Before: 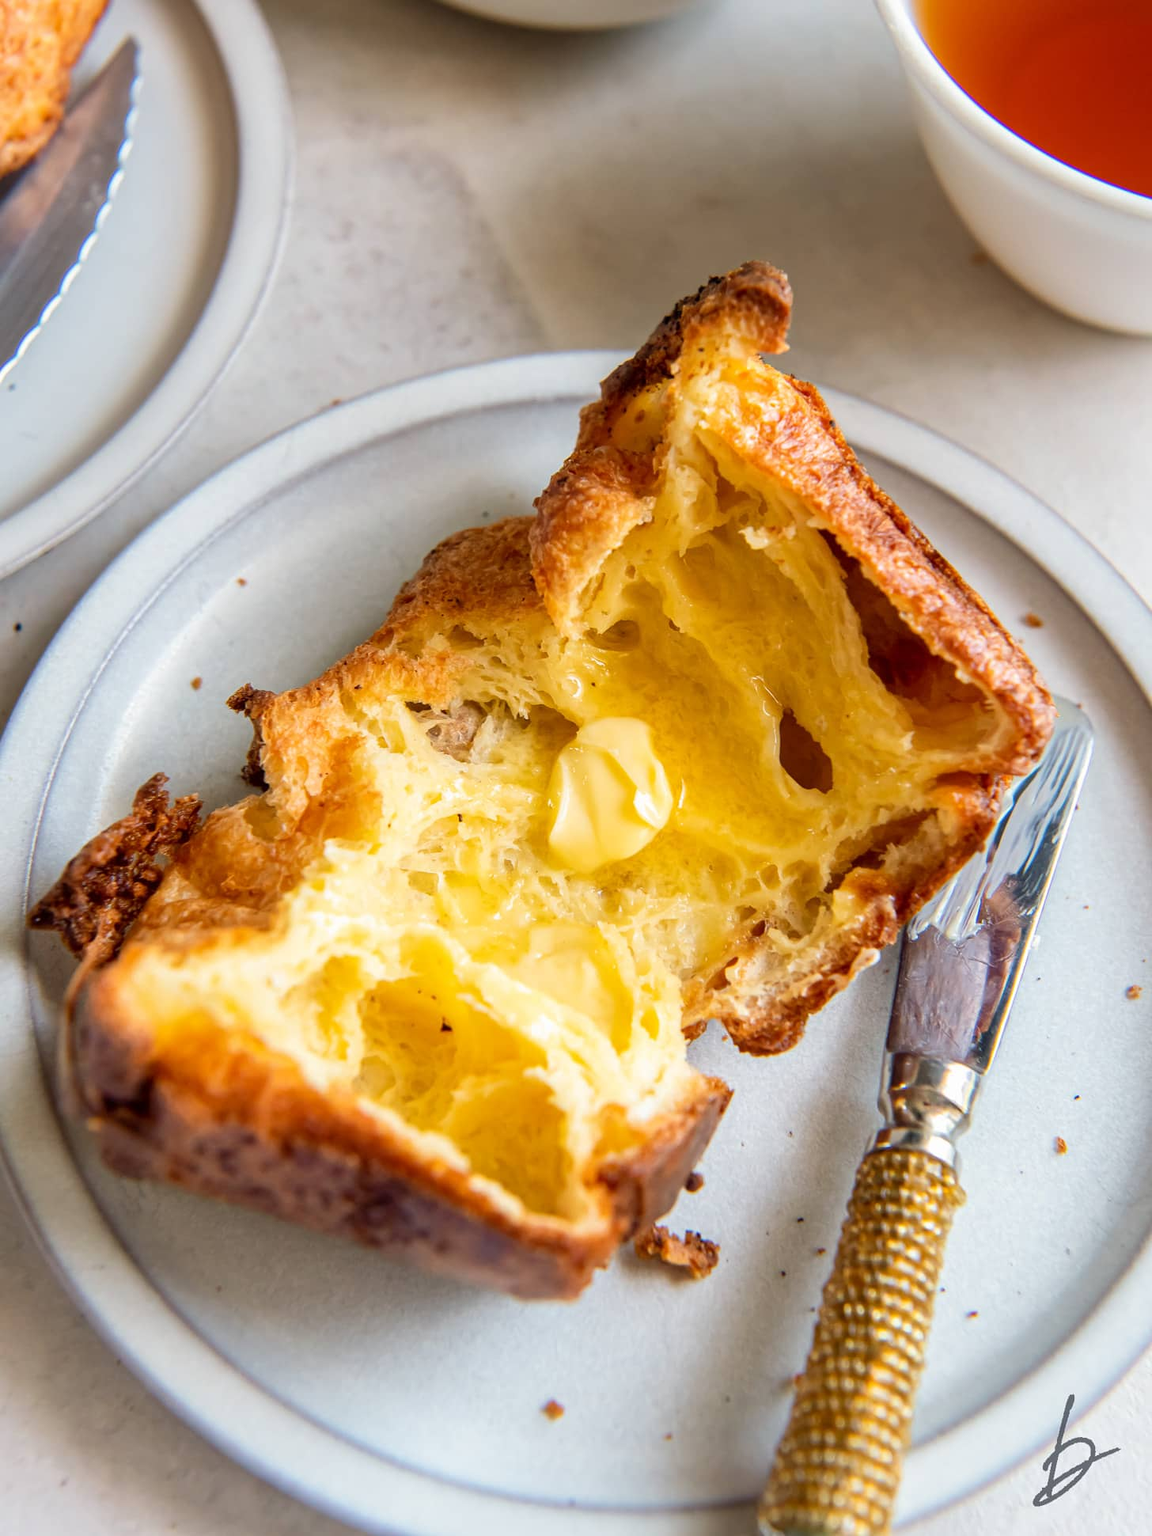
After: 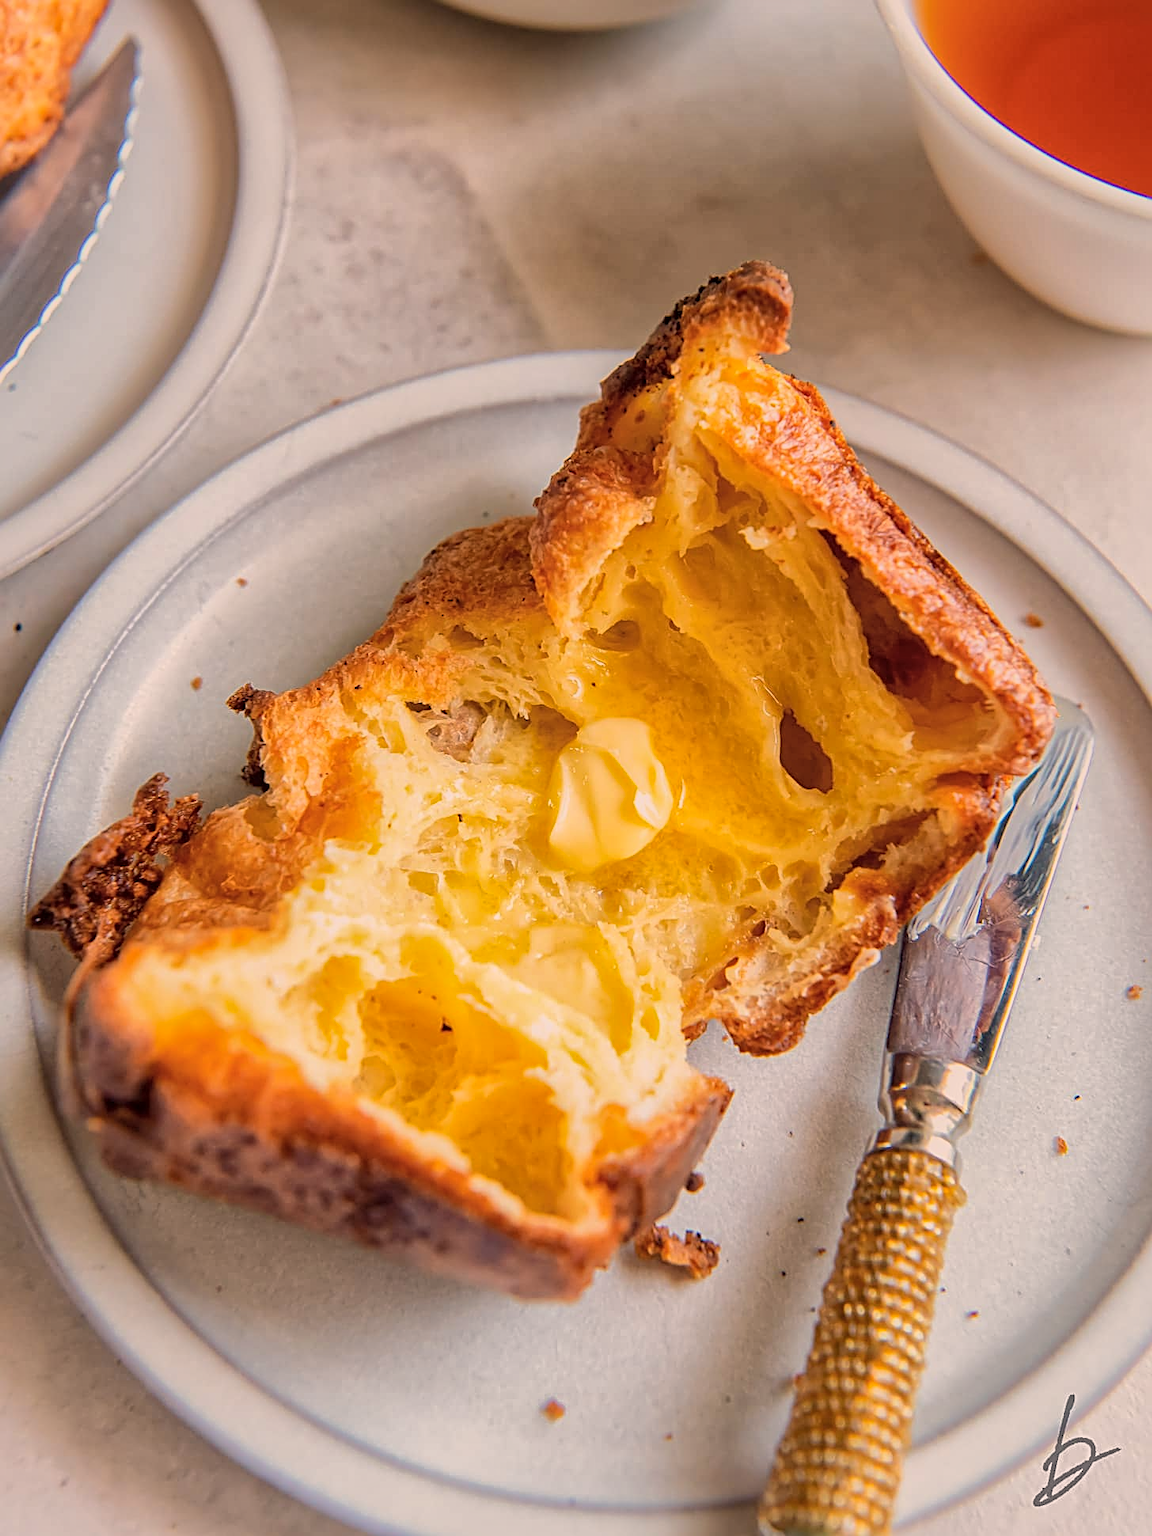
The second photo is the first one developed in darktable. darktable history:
white balance: red 1.127, blue 0.943
color zones: curves: ch1 [(0.077, 0.436) (0.25, 0.5) (0.75, 0.5)]
global tonemap: drago (1, 100), detail 1
sharpen: radius 2.531, amount 0.628
